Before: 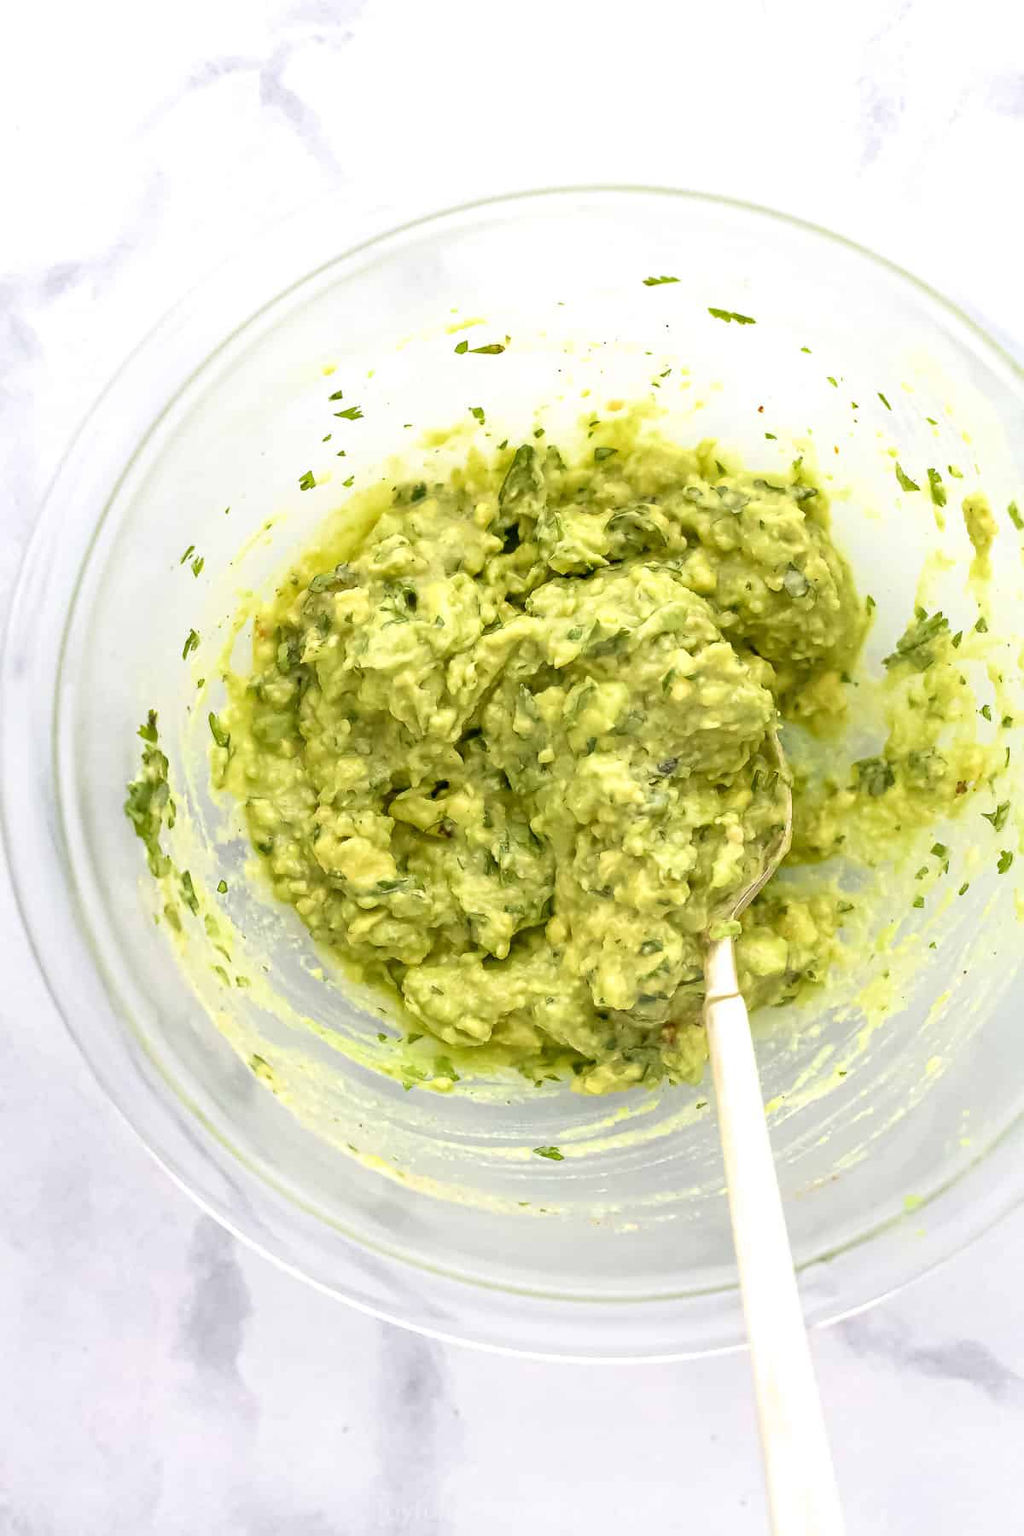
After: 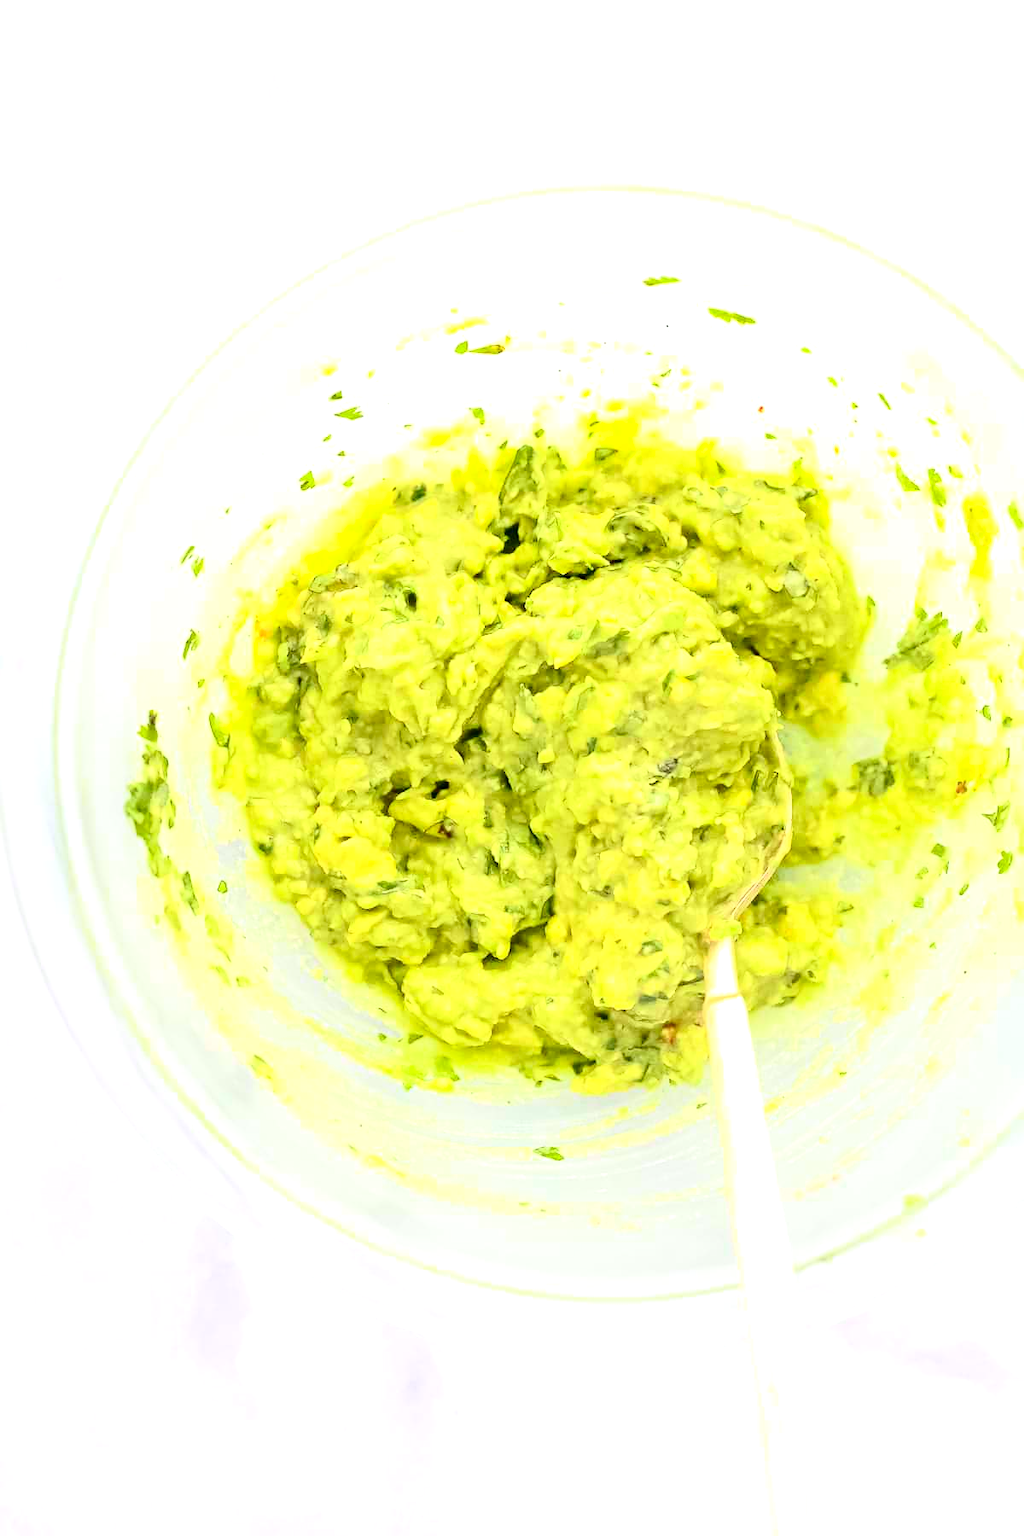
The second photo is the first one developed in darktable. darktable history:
exposure: black level correction 0.001, exposure 0.498 EV, compensate highlight preservation false
contrast brightness saturation: contrast 0.205, brightness 0.162, saturation 0.216
tone curve: curves: ch0 [(0, 0.01) (0.037, 0.032) (0.131, 0.108) (0.275, 0.258) (0.483, 0.512) (0.61, 0.661) (0.696, 0.742) (0.792, 0.834) (0.911, 0.936) (0.997, 0.995)]; ch1 [(0, 0) (0.308, 0.29) (0.425, 0.411) (0.503, 0.502) (0.529, 0.543) (0.683, 0.706) (0.746, 0.77) (1, 1)]; ch2 [(0, 0) (0.225, 0.214) (0.334, 0.339) (0.401, 0.415) (0.485, 0.487) (0.502, 0.502) (0.525, 0.523) (0.545, 0.552) (0.587, 0.61) (0.636, 0.654) (0.711, 0.729) (0.845, 0.855) (0.998, 0.977)], color space Lab, independent channels, preserve colors none
